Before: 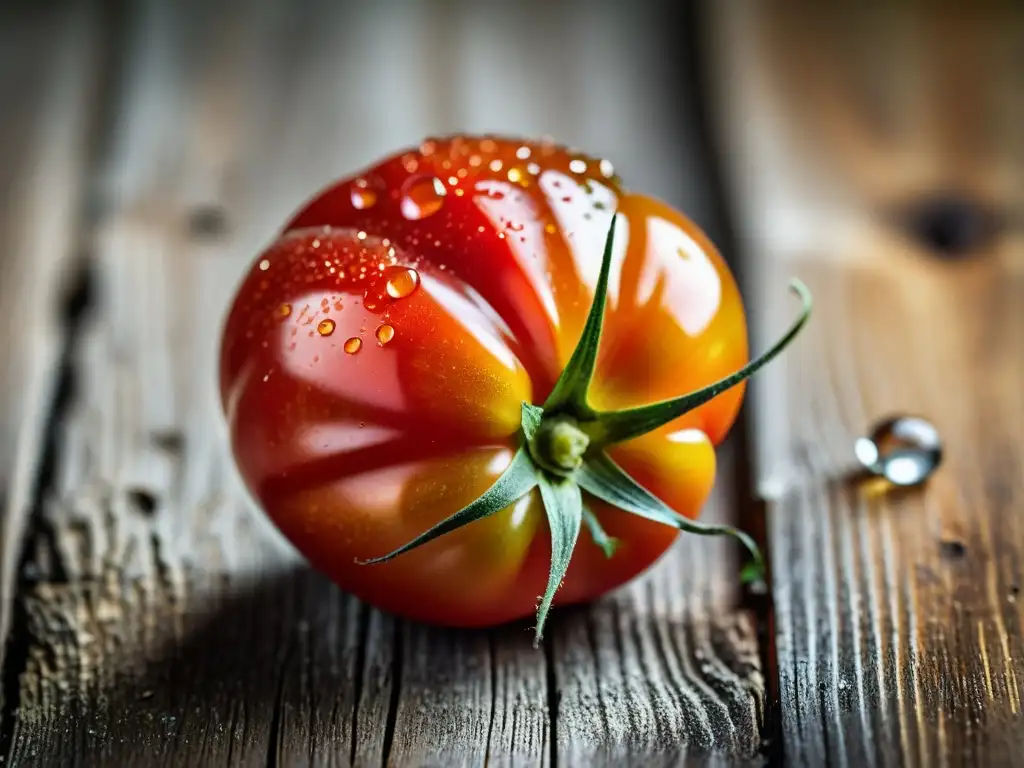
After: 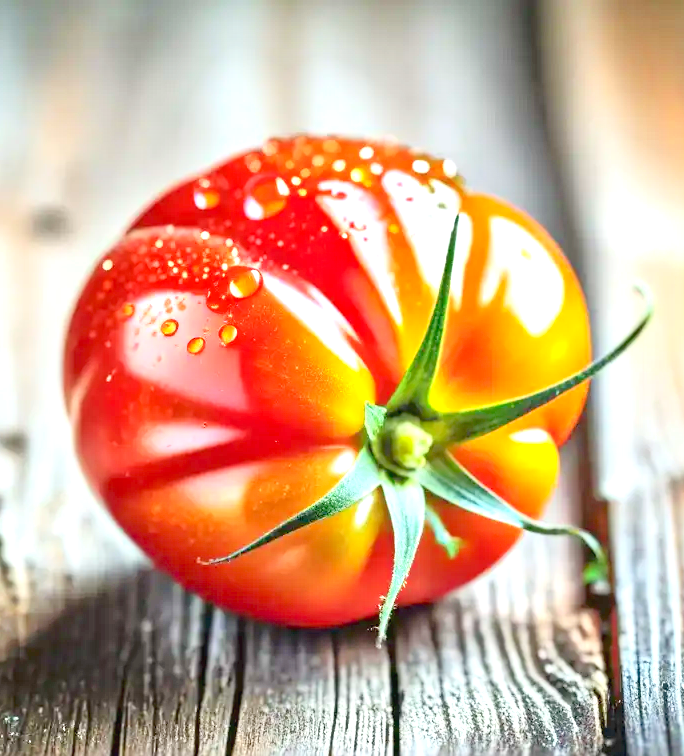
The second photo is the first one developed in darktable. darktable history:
exposure: black level correction 0, exposure 1.104 EV, compensate highlight preservation false
crop: left 15.387%, right 17.788%
contrast brightness saturation: contrast 0.197, brightness 0.142, saturation 0.14
tone equalizer: -8 EV 1.96 EV, -7 EV 1.99 EV, -6 EV 1.99 EV, -5 EV 1.98 EV, -4 EV 1.96 EV, -3 EV 1.48 EV, -2 EV 0.988 EV, -1 EV 0.51 EV
